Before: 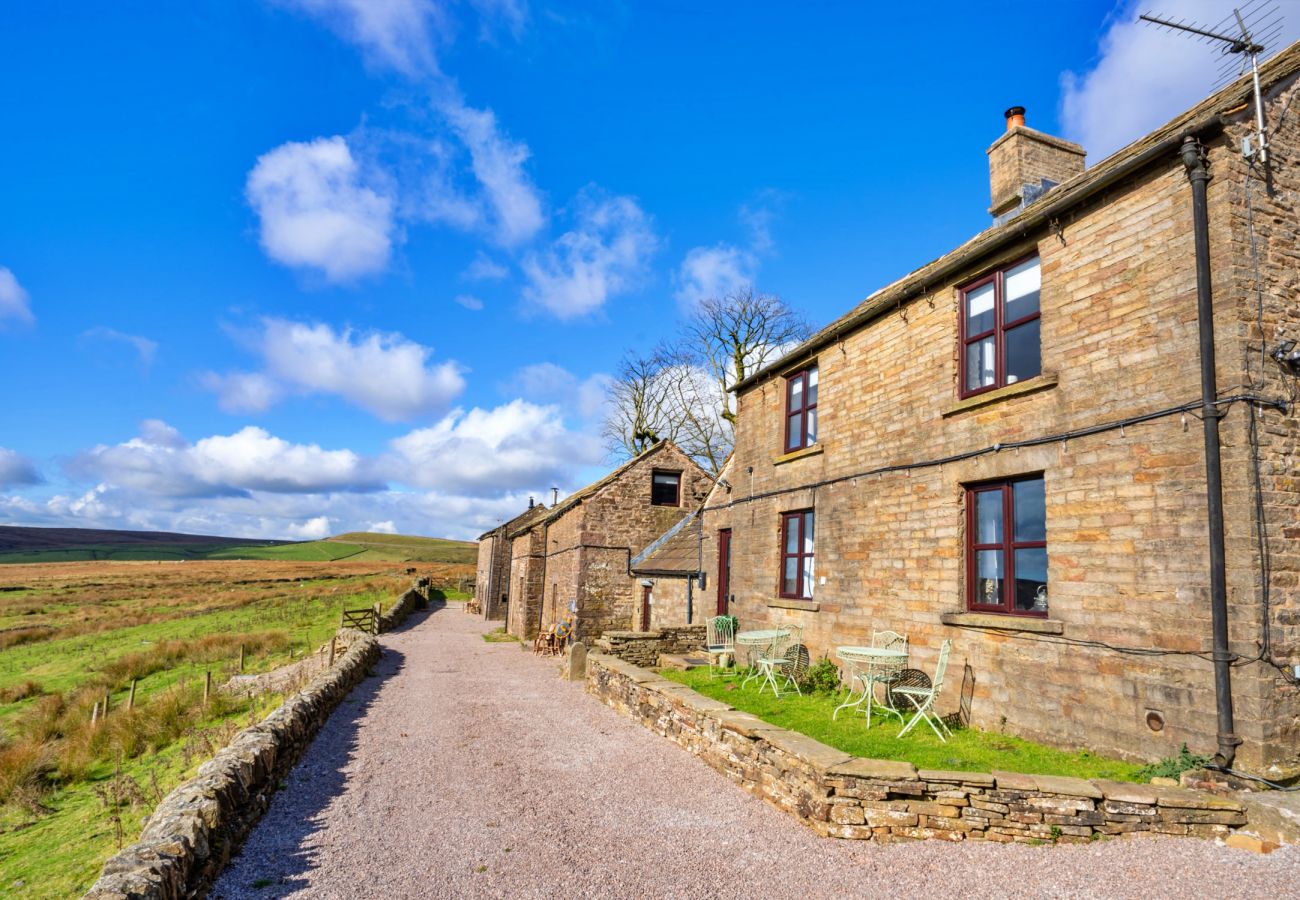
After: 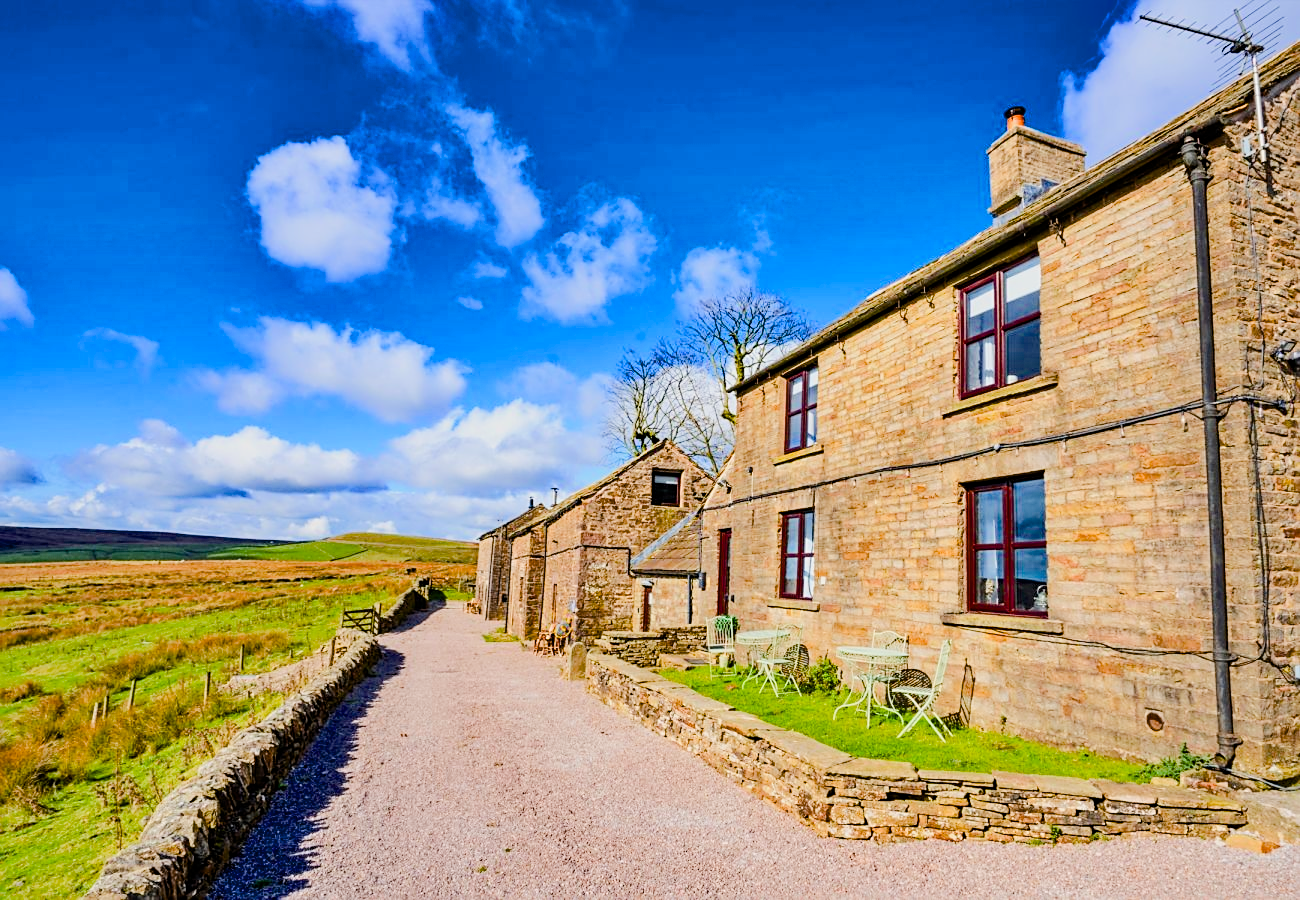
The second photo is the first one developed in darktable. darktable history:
tone curve: curves: ch0 [(0, 0) (0.239, 0.248) (0.508, 0.606) (0.828, 0.878) (1, 1)]; ch1 [(0, 0) (0.401, 0.42) (0.45, 0.464) (0.492, 0.498) (0.511, 0.507) (0.561, 0.549) (0.688, 0.726) (1, 1)]; ch2 [(0, 0) (0.411, 0.433) (0.5, 0.504) (0.545, 0.574) (1, 1)], color space Lab, linked channels, preserve colors none
sharpen: on, module defaults
filmic rgb: middle gray luminance 18.31%, black relative exposure -10.43 EV, white relative exposure 3.42 EV, target black luminance 0%, hardness 6, latitude 98.77%, contrast 0.853, shadows ↔ highlights balance 0.533%
color balance rgb: perceptual saturation grading › global saturation 20.431%, perceptual saturation grading › highlights -19.791%, perceptual saturation grading › shadows 29.775%, perceptual brilliance grading › global brilliance 10.455%, global vibrance 16.111%, saturation formula JzAzBz (2021)
